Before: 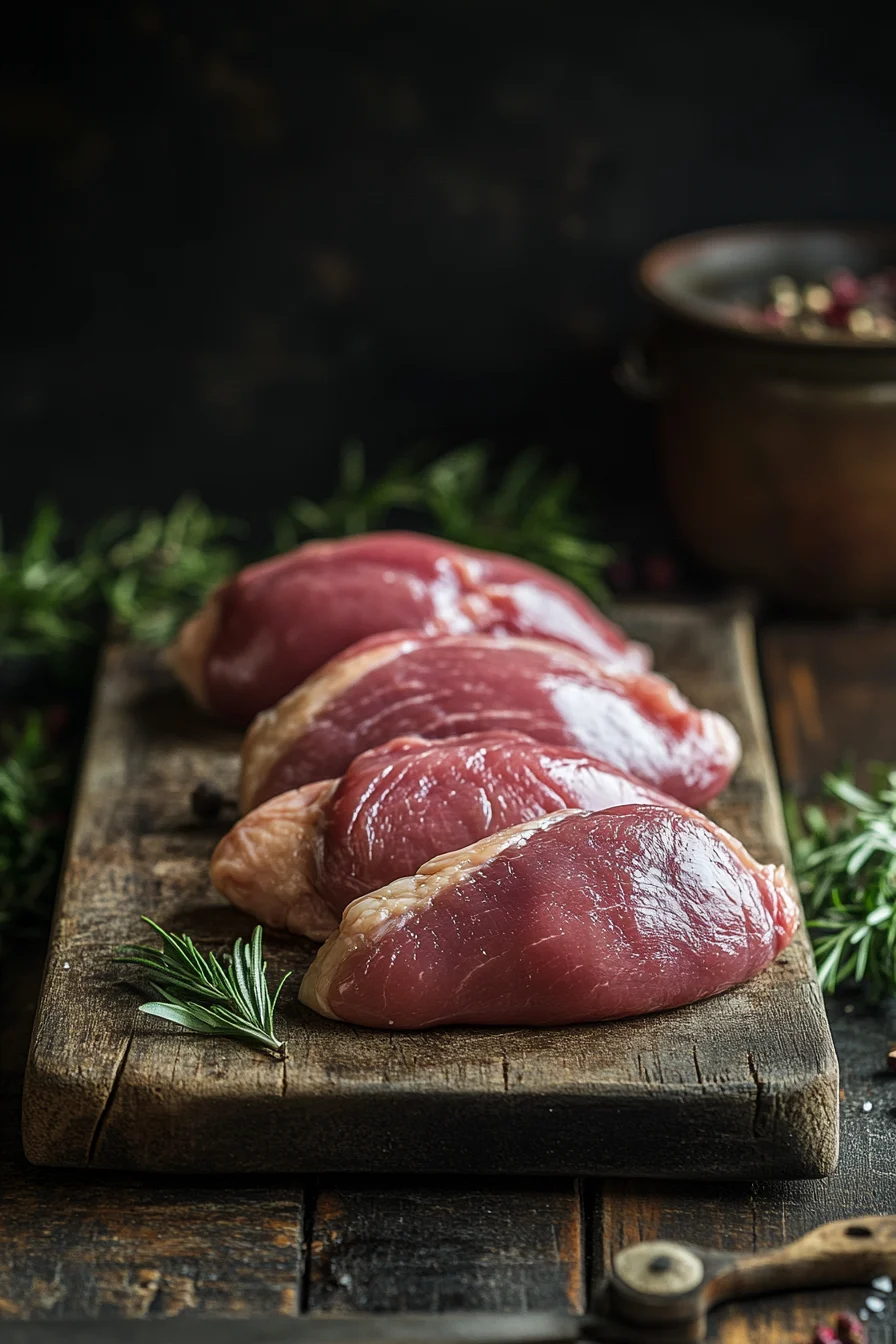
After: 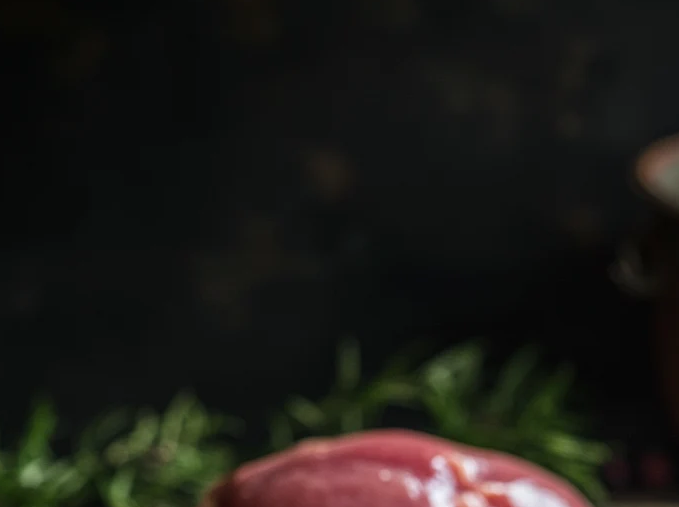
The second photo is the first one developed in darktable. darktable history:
crop: left 0.551%, top 7.649%, right 23.604%, bottom 54.623%
